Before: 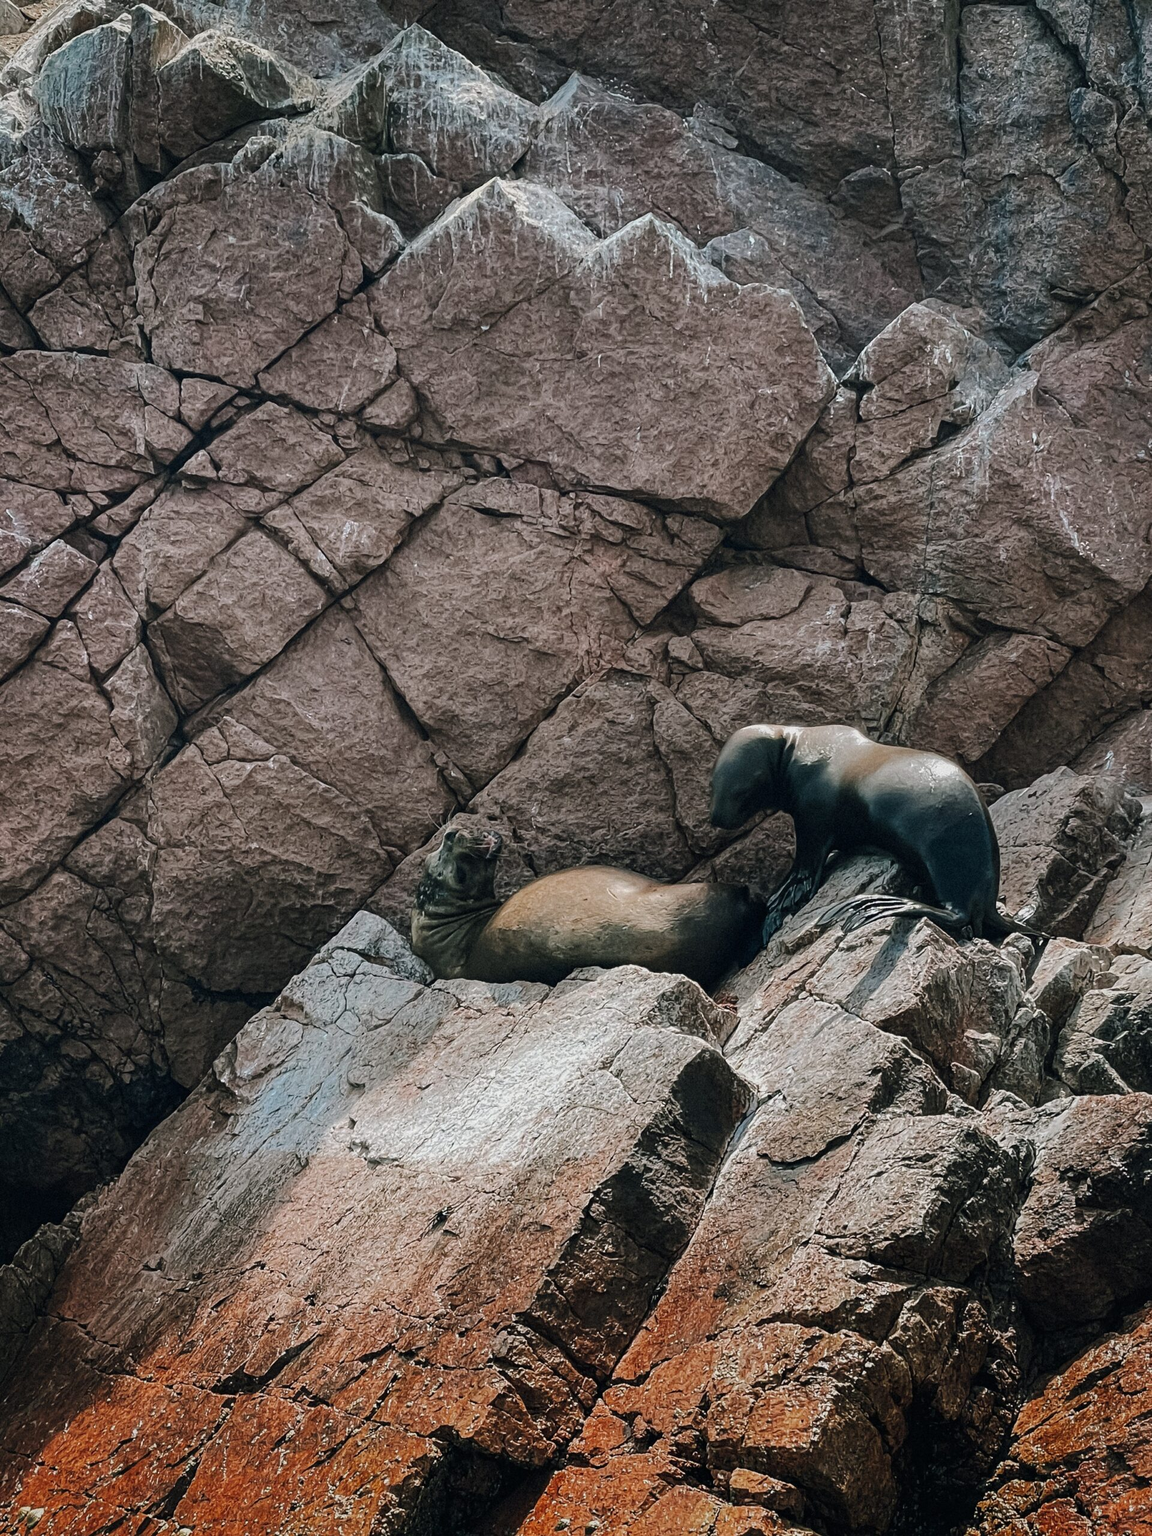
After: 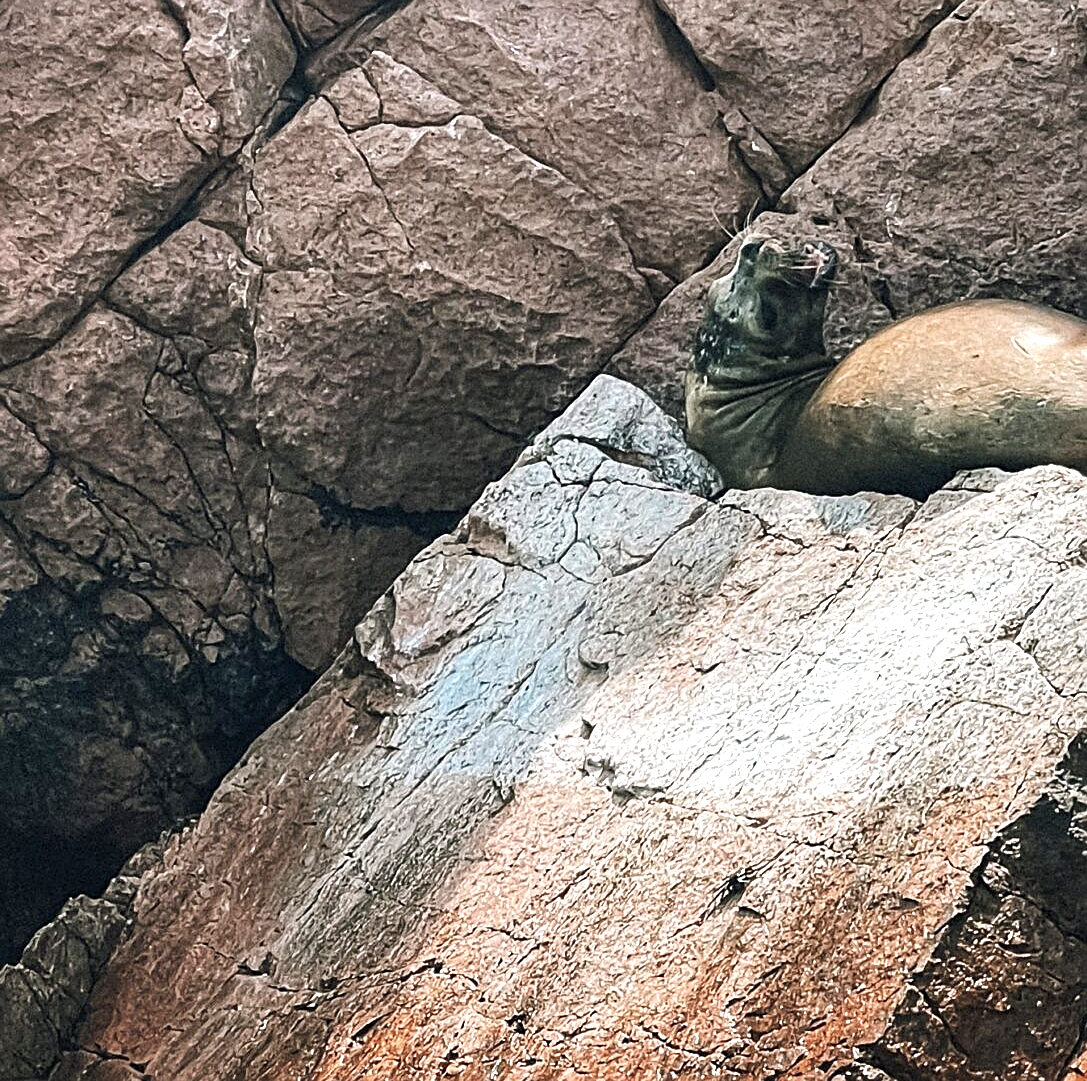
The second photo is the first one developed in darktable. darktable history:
exposure: black level correction 0, exposure 0.95 EV, compensate highlight preservation false
sharpen: on, module defaults
crop: top 44.666%, right 43.334%, bottom 13.082%
shadows and highlights: shadows 36.49, highlights -27.04, soften with gaussian
